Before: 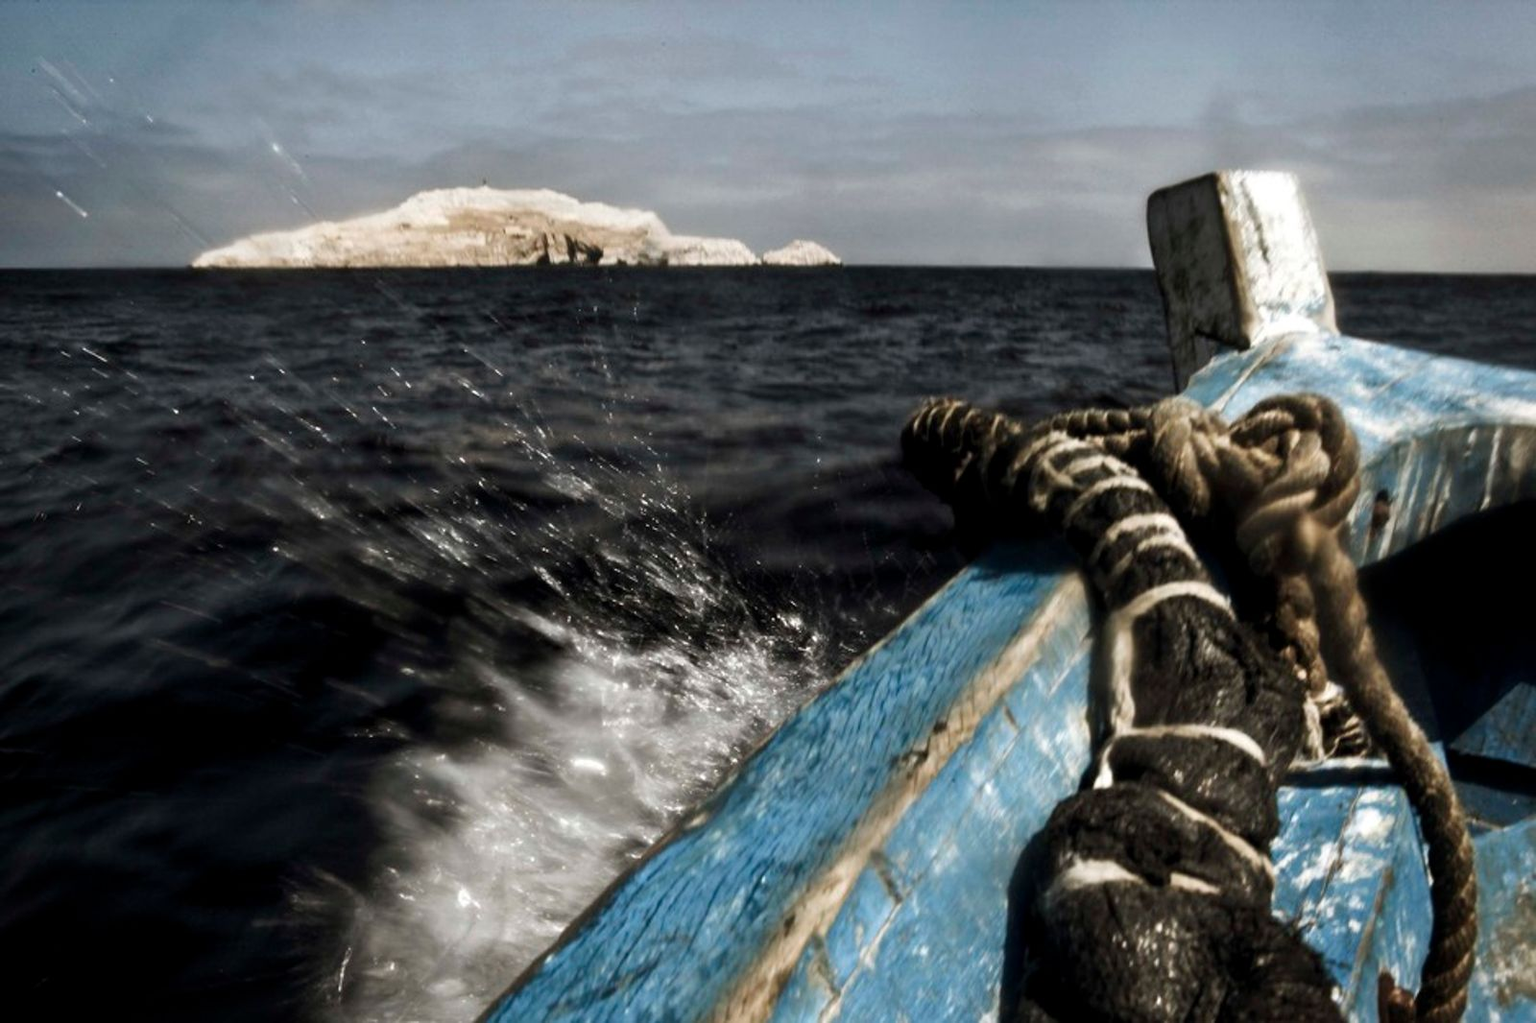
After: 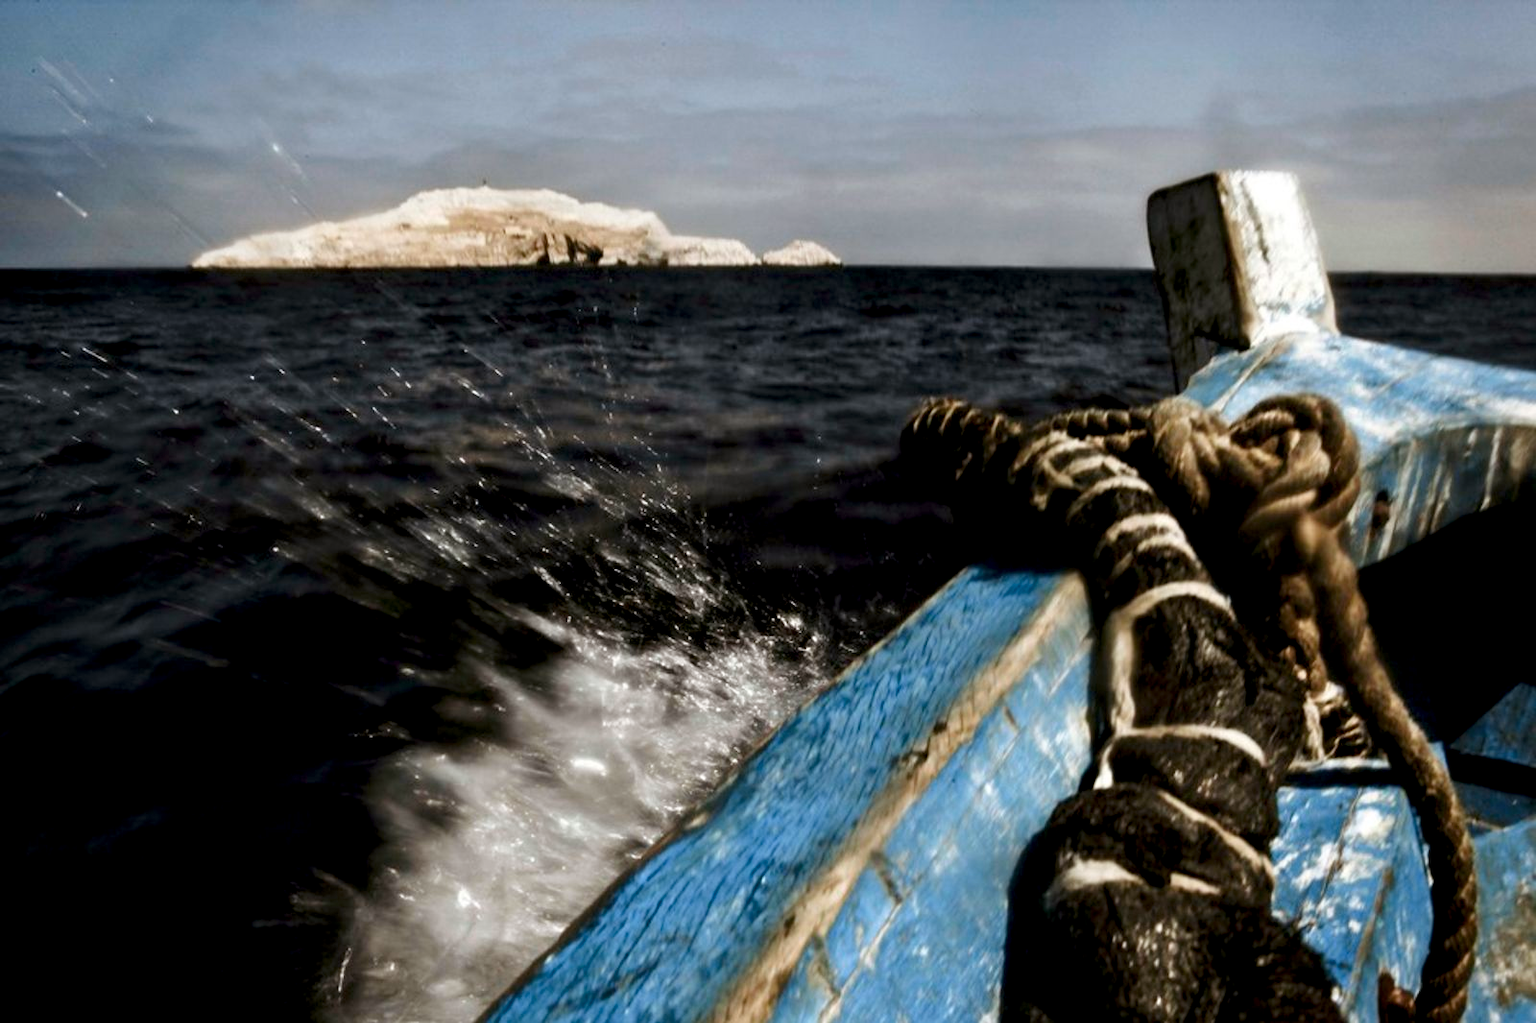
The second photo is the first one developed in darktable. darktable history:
tone curve: curves: ch0 [(0, 0) (0.003, 0.003) (0.011, 0.011) (0.025, 0.025) (0.044, 0.045) (0.069, 0.07) (0.1, 0.101) (0.136, 0.138) (0.177, 0.18) (0.224, 0.228) (0.277, 0.281) (0.335, 0.34) (0.399, 0.405) (0.468, 0.475) (0.543, 0.551) (0.623, 0.633) (0.709, 0.72) (0.801, 0.813) (0.898, 0.907) (1, 1)], preserve colors none
color look up table: target L [76.38, 68.69, 52.03, 35.59, 100, 67.66, 63.74, 59.26, 50.82, 42.44, 29.96, 54.87, 53.08, 24.43, 29.17, 85.7, 76.09, 66.35, 65.48, 52.17, 48.24, 47.88, 26.51, 7.849, 0 ×25], target a [-1.891, -22.84, -44.54, -16.6, 0, 12.64, 17.3, 33.66, 51.3, 56.81, 16.29, 6.369, 47.97, 26.49, 28.11, -1.072, -1.845, -26.84, -2.246, -11.73, -2.09, -3.47, -2.472, -1.266, 0 ×25], target b [70.12, 57.7, 35.48, 25.82, 0.002, 65.28, 11.79, 54.5, 15.32, 32.76, 18.07, -33.37, -19.02, -29.33, -72.4, -2.613, -4.498, -13.87, -5.124, -44.27, -5.089, -37.84, -5.581, -1.88, 0 ×25], num patches 24
